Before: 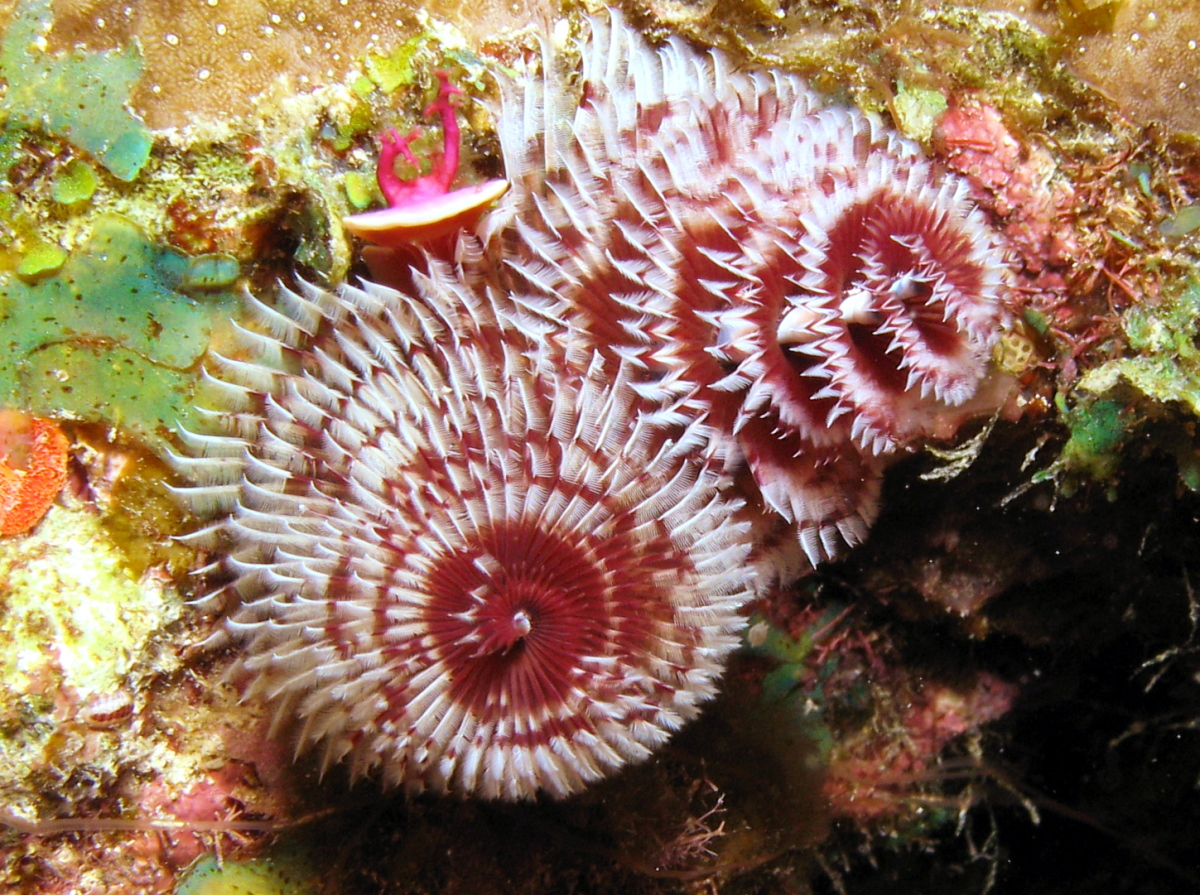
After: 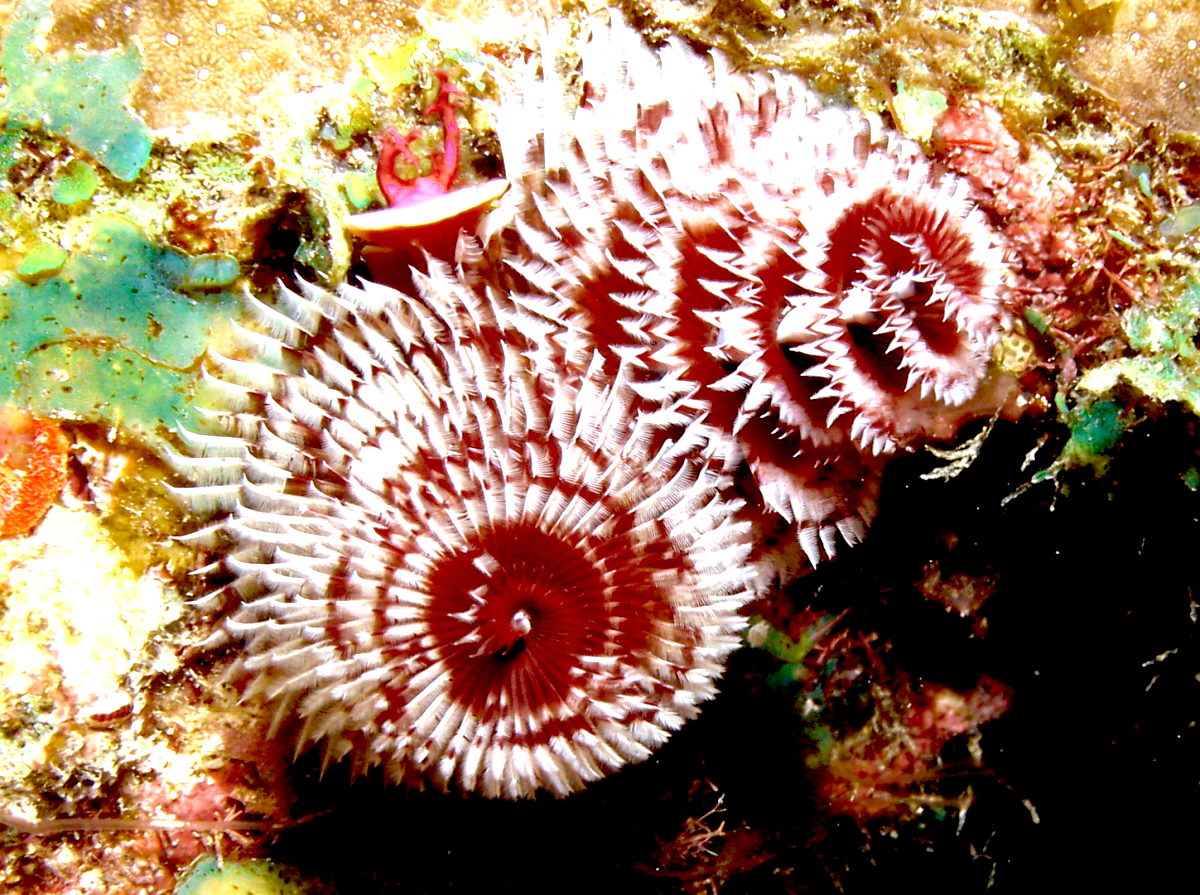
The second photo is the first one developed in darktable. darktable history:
color zones: curves: ch0 [(0, 0.5) (0.125, 0.4) (0.25, 0.5) (0.375, 0.4) (0.5, 0.4) (0.625, 0.6) (0.75, 0.6) (0.875, 0.5)]; ch1 [(0, 0.35) (0.125, 0.45) (0.25, 0.35) (0.375, 0.35) (0.5, 0.35) (0.625, 0.35) (0.75, 0.45) (0.875, 0.35)]; ch2 [(0, 0.6) (0.125, 0.5) (0.25, 0.5) (0.375, 0.6) (0.5, 0.6) (0.625, 0.5) (0.75, 0.5) (0.875, 0.5)]
exposure: black level correction 0.035, exposure 0.905 EV, compensate exposure bias true, compensate highlight preservation false
